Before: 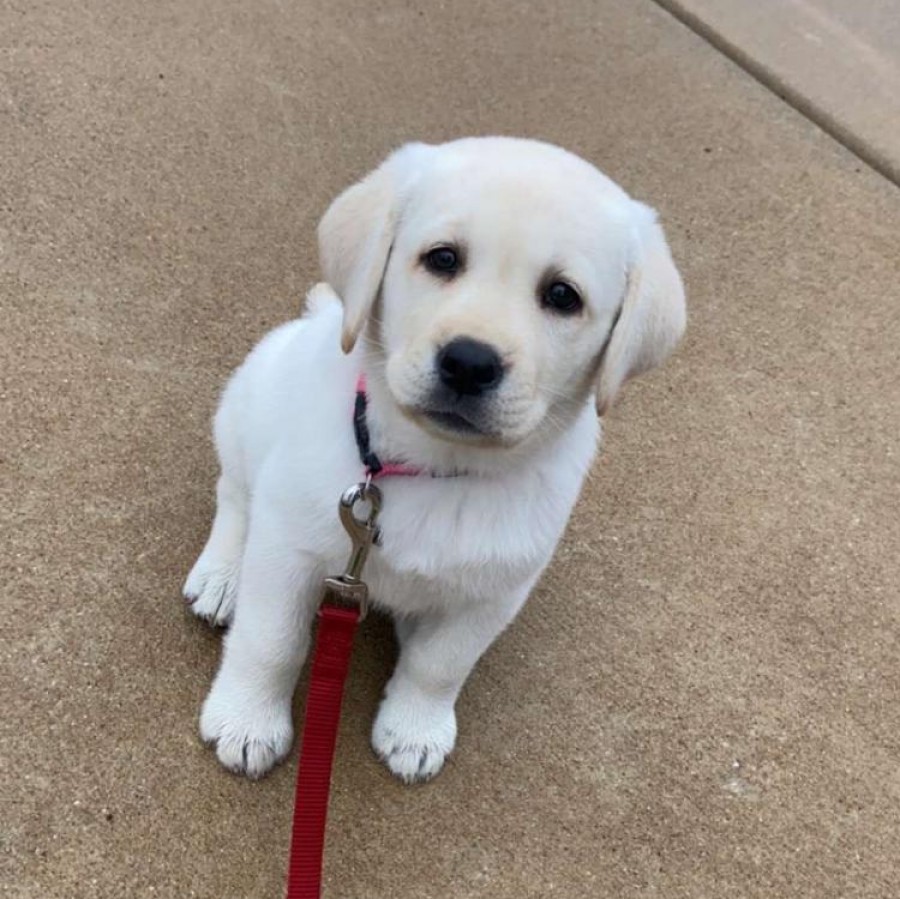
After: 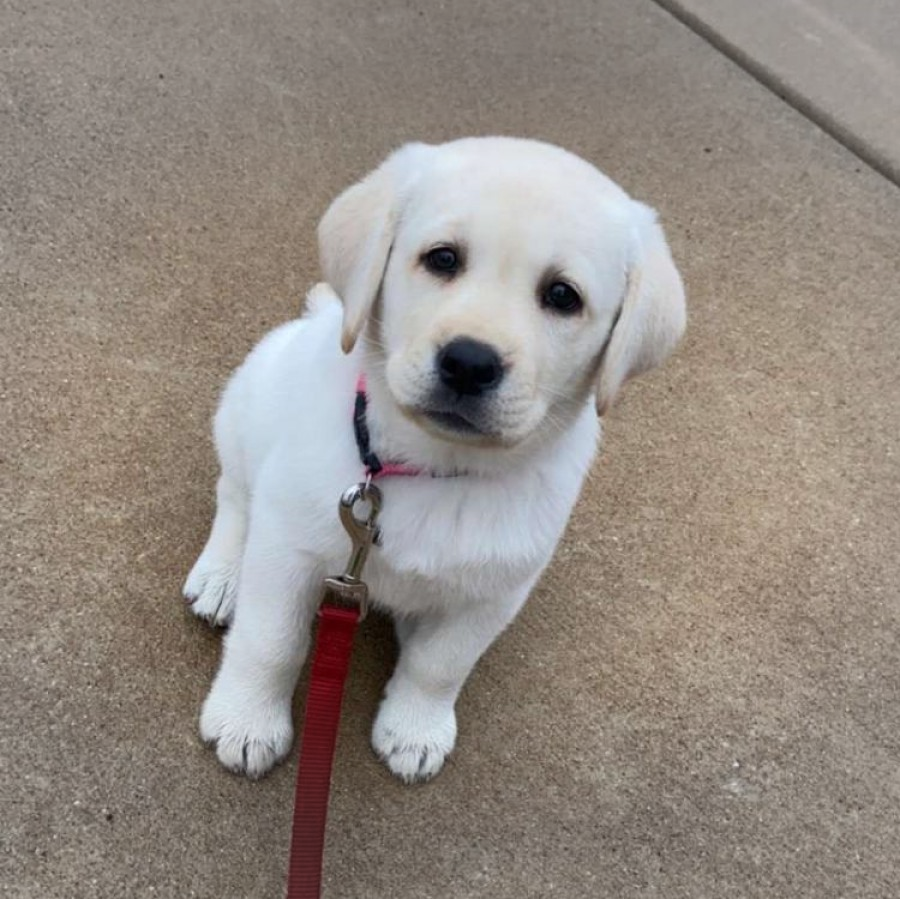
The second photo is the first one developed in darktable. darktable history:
vignetting: fall-off start 79.25%, brightness -0.156, width/height ratio 1.326
